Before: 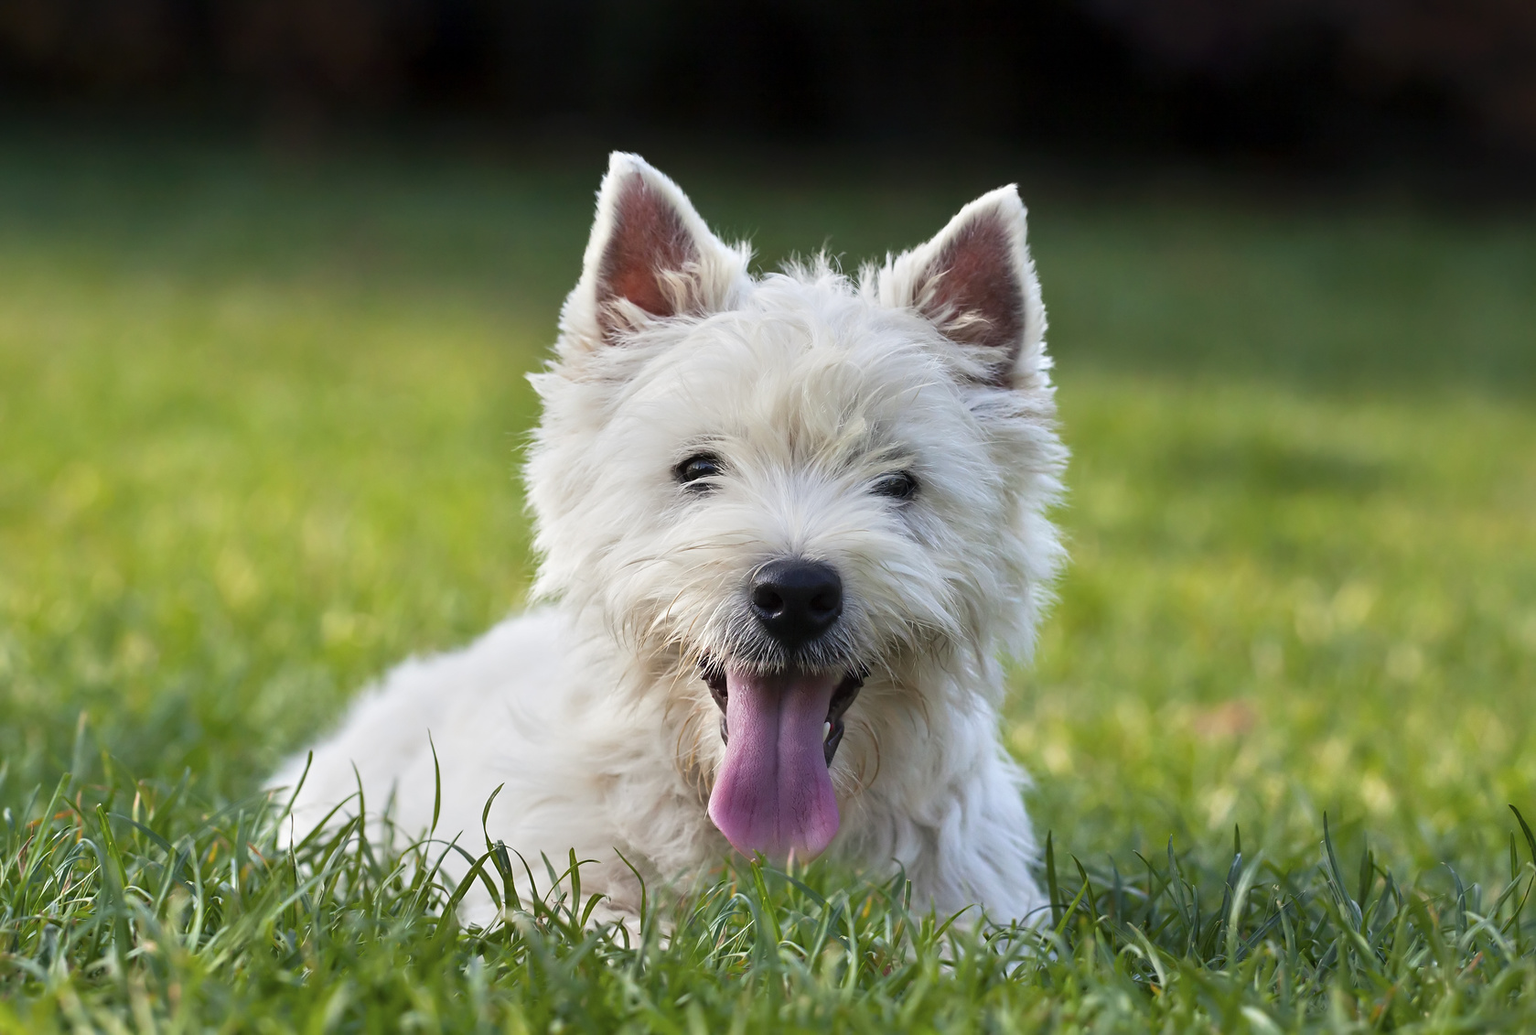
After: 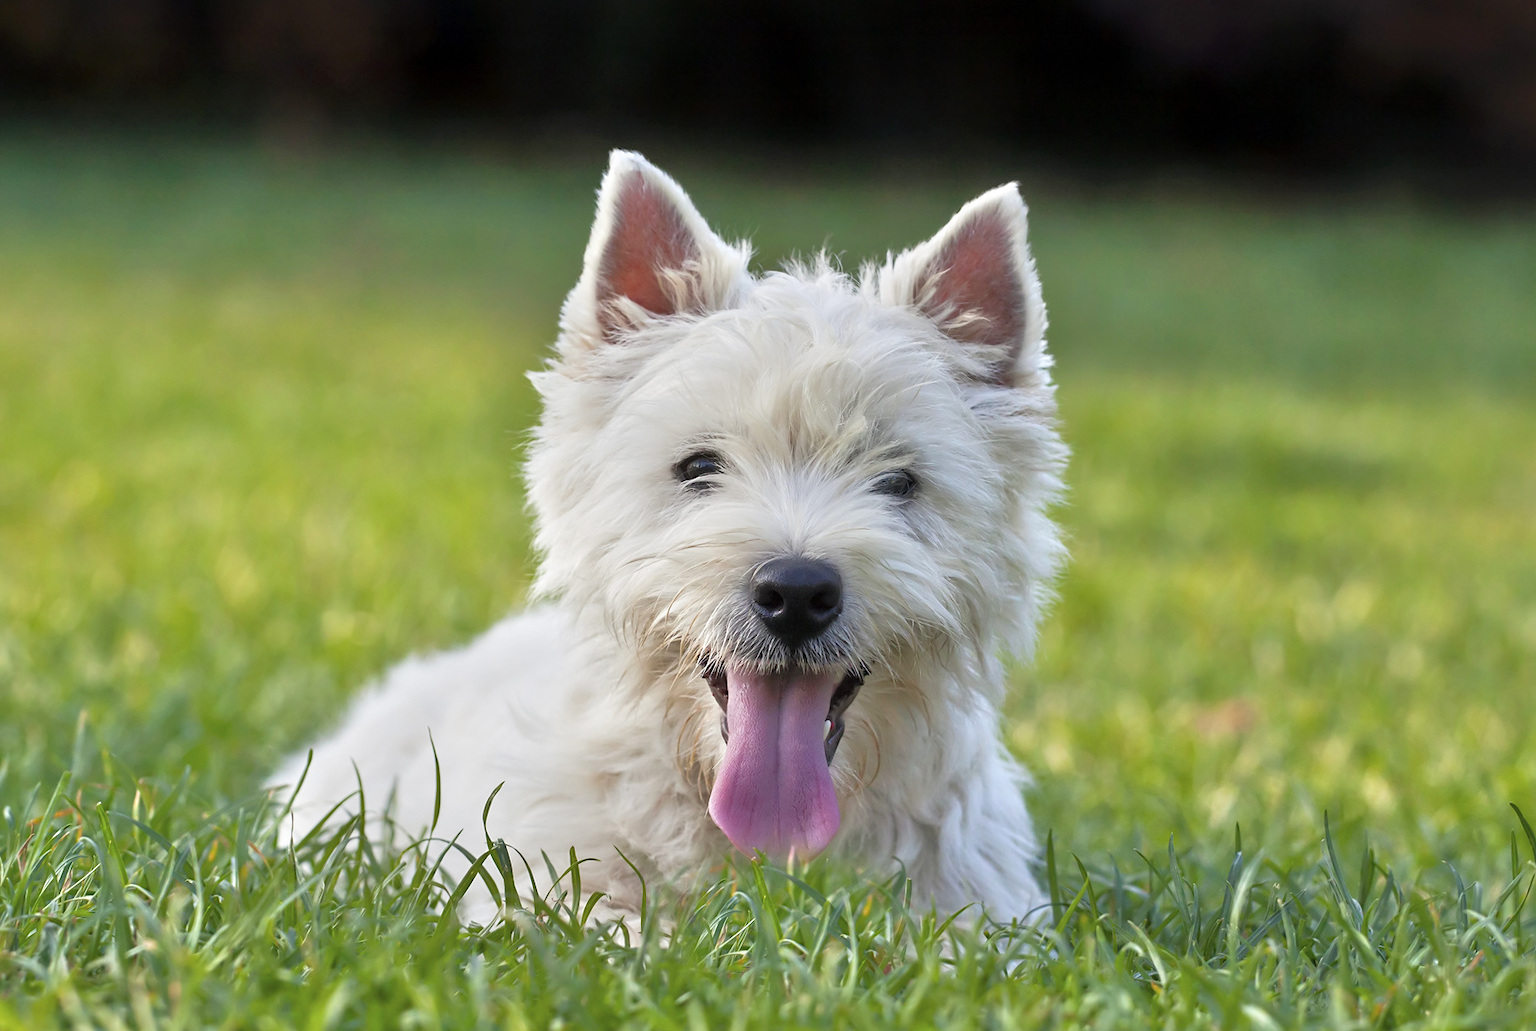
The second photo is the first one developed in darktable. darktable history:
tone equalizer: -7 EV 0.156 EV, -6 EV 0.588 EV, -5 EV 1.15 EV, -4 EV 1.34 EV, -3 EV 1.18 EV, -2 EV 0.6 EV, -1 EV 0.154 EV
crop: top 0.194%, bottom 0.113%
